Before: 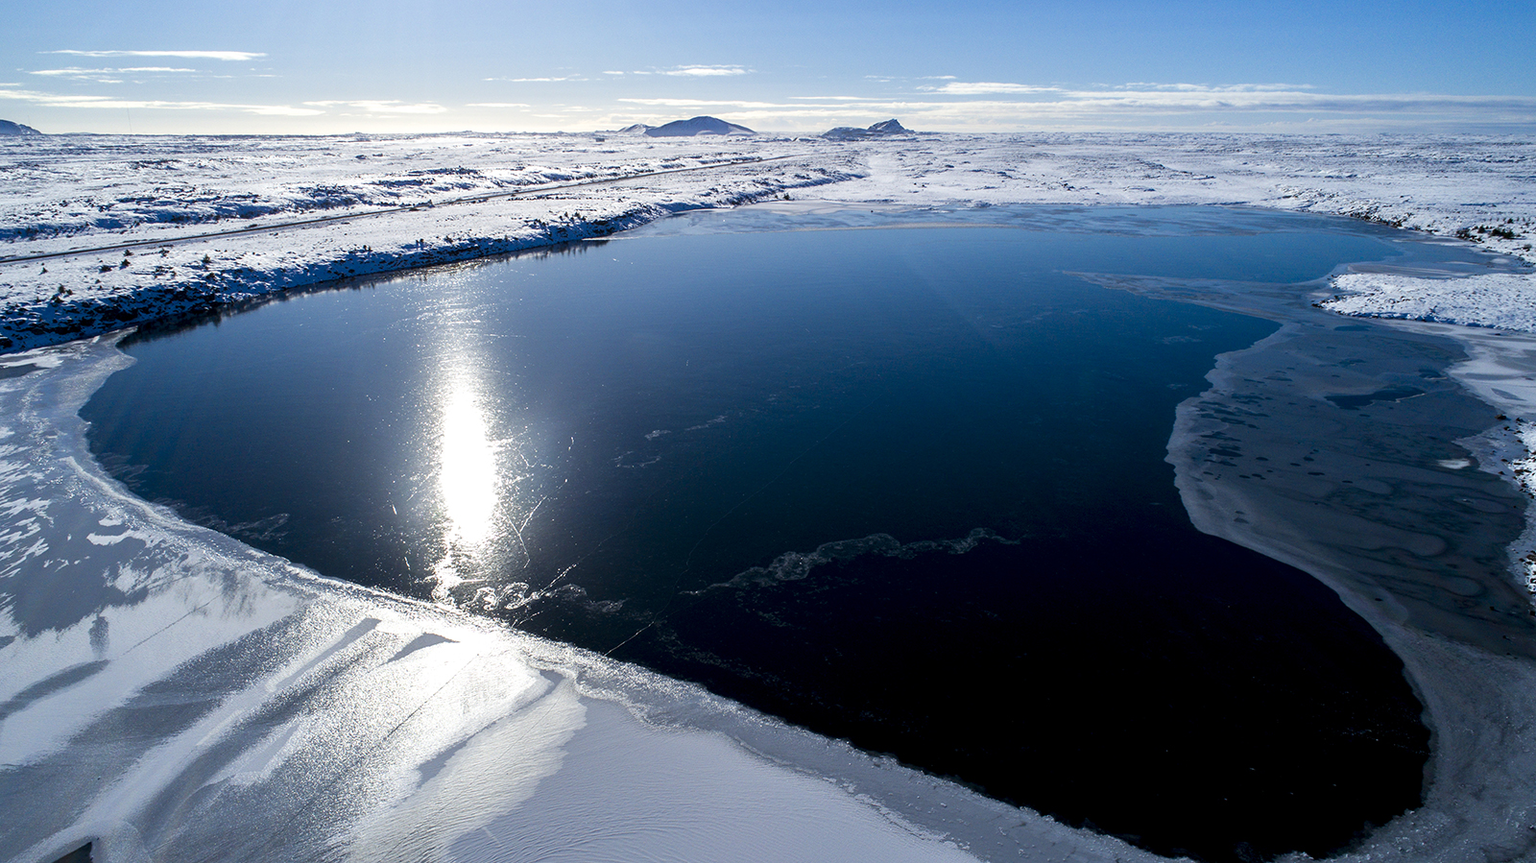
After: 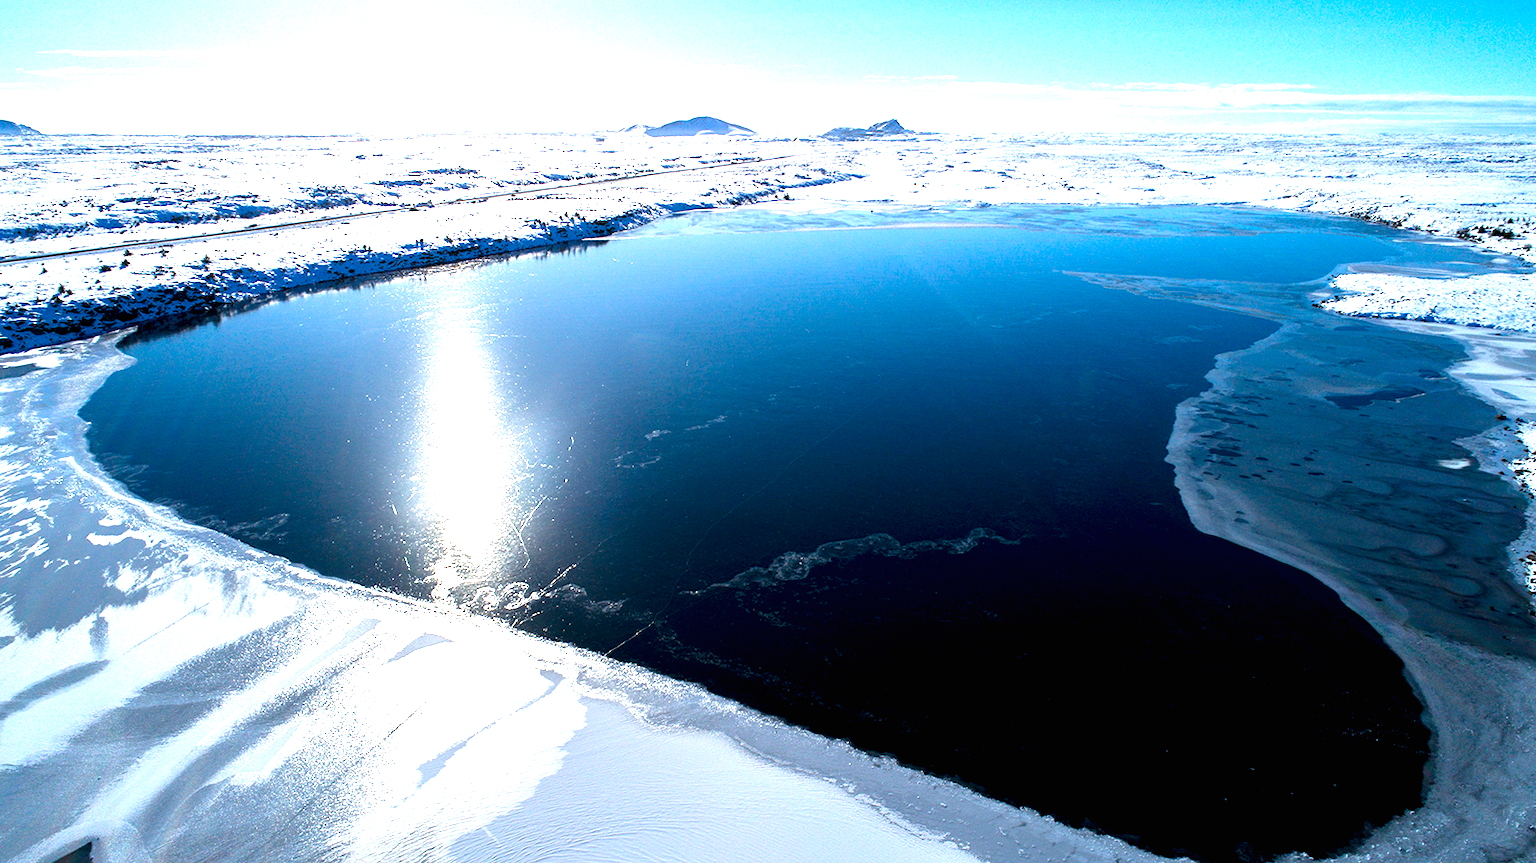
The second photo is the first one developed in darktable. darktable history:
exposure: black level correction 0, exposure 1.361 EV, compensate highlight preservation false
